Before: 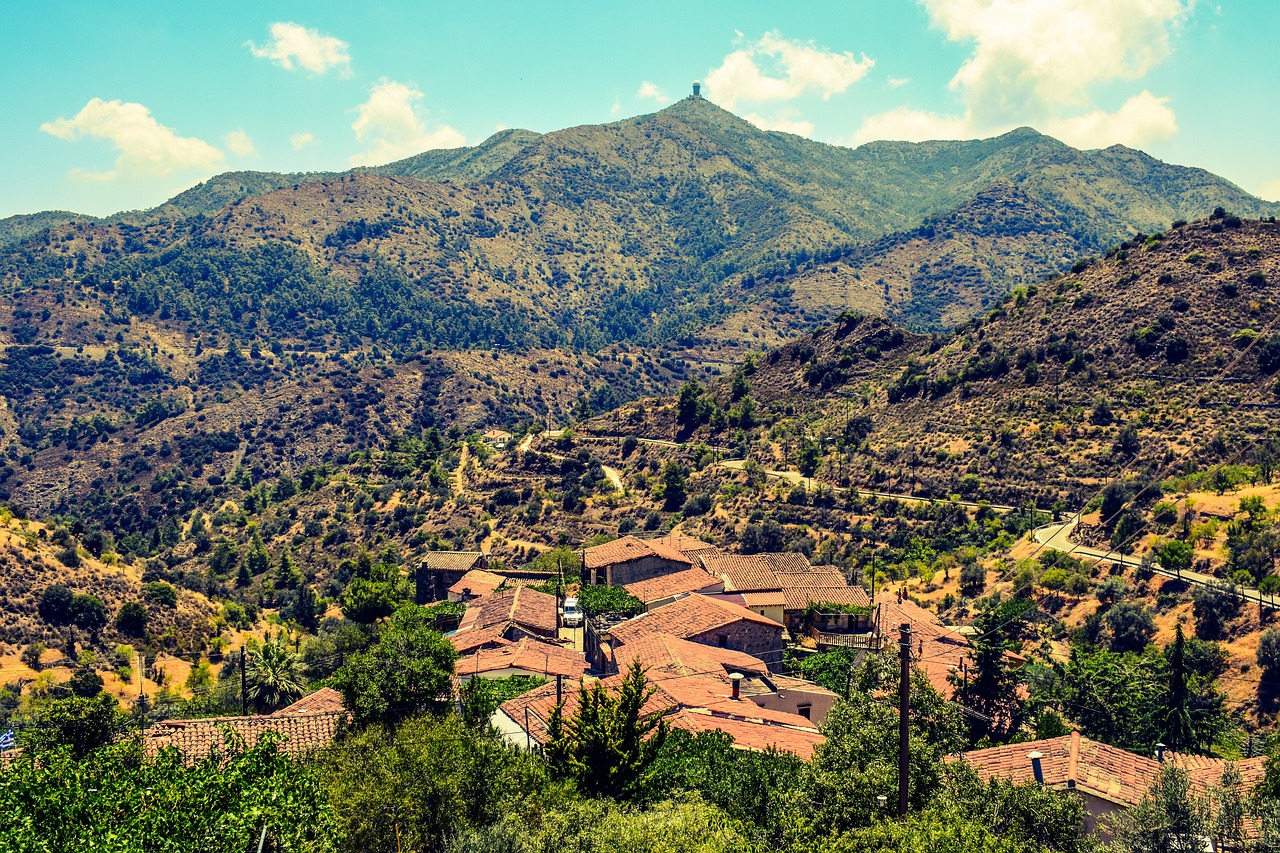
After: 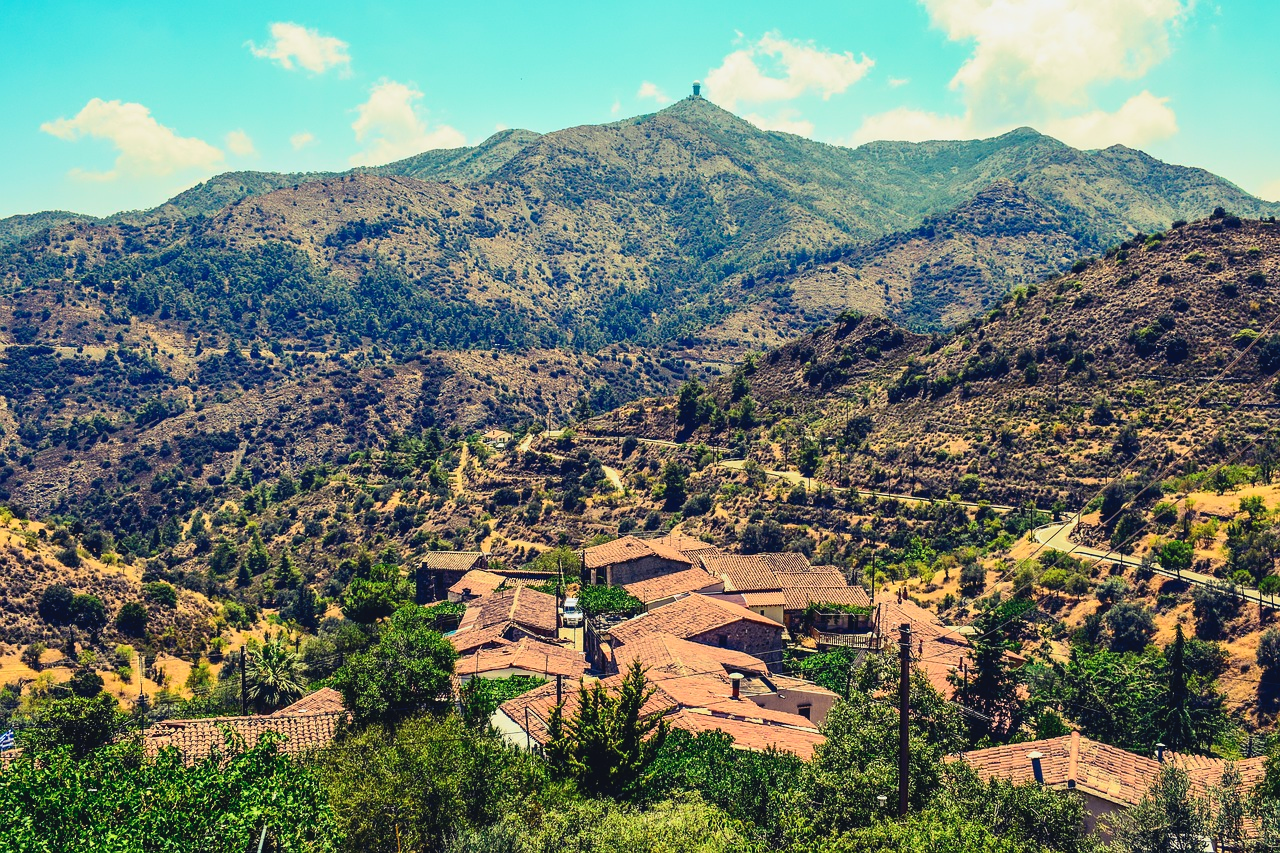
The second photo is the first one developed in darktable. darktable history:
tone curve: curves: ch0 [(0, 0.045) (0.155, 0.169) (0.46, 0.466) (0.751, 0.788) (1, 0.961)]; ch1 [(0, 0) (0.43, 0.408) (0.472, 0.469) (0.505, 0.503) (0.553, 0.555) (0.592, 0.581) (1, 1)]; ch2 [(0, 0) (0.505, 0.495) (0.579, 0.569) (1, 1)], color space Lab, independent channels, preserve colors none
